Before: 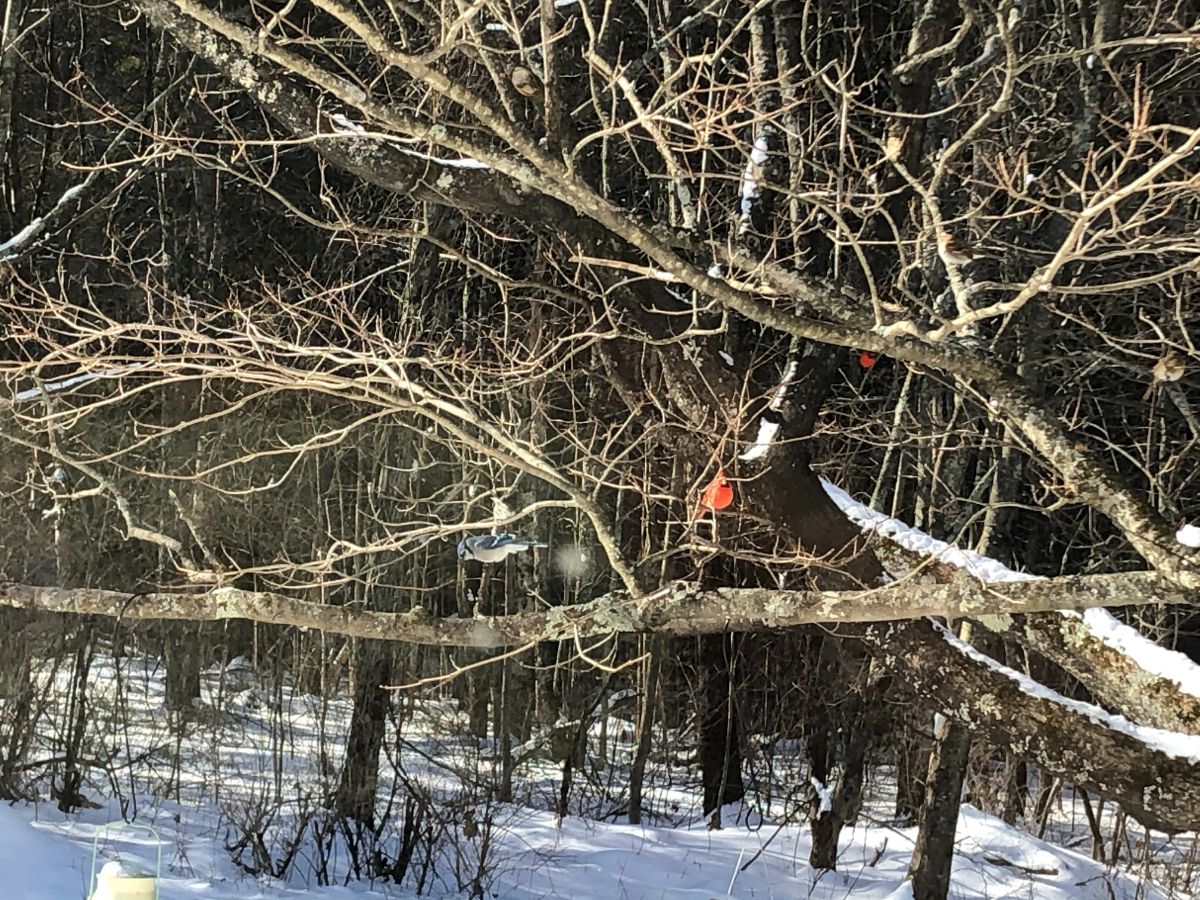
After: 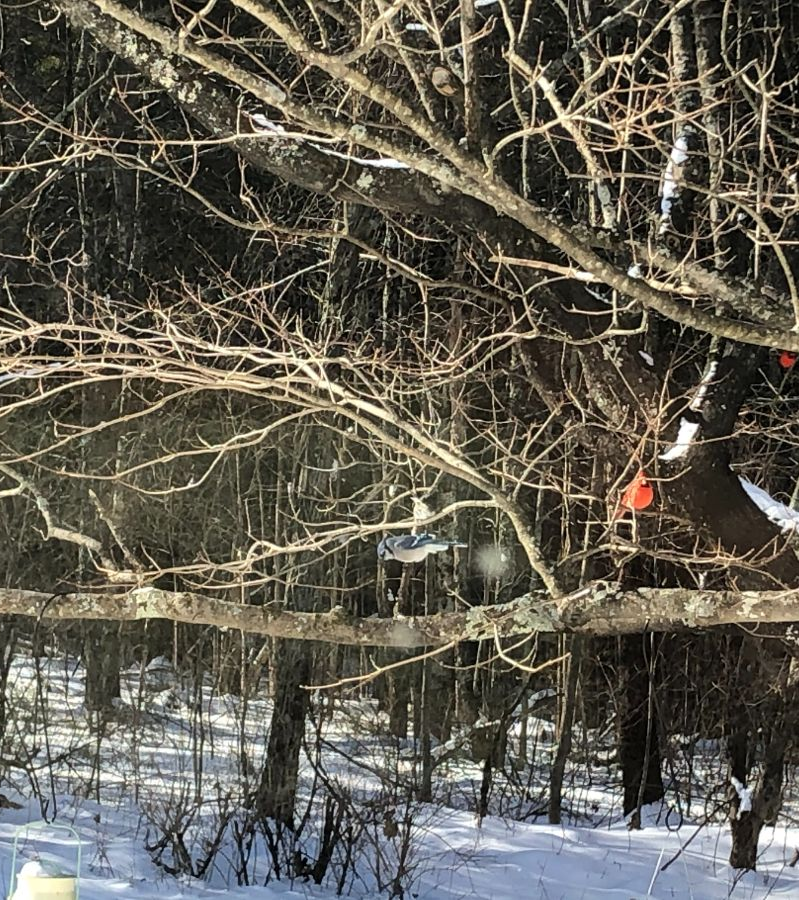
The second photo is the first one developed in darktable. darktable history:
crop and rotate: left 6.701%, right 26.682%
